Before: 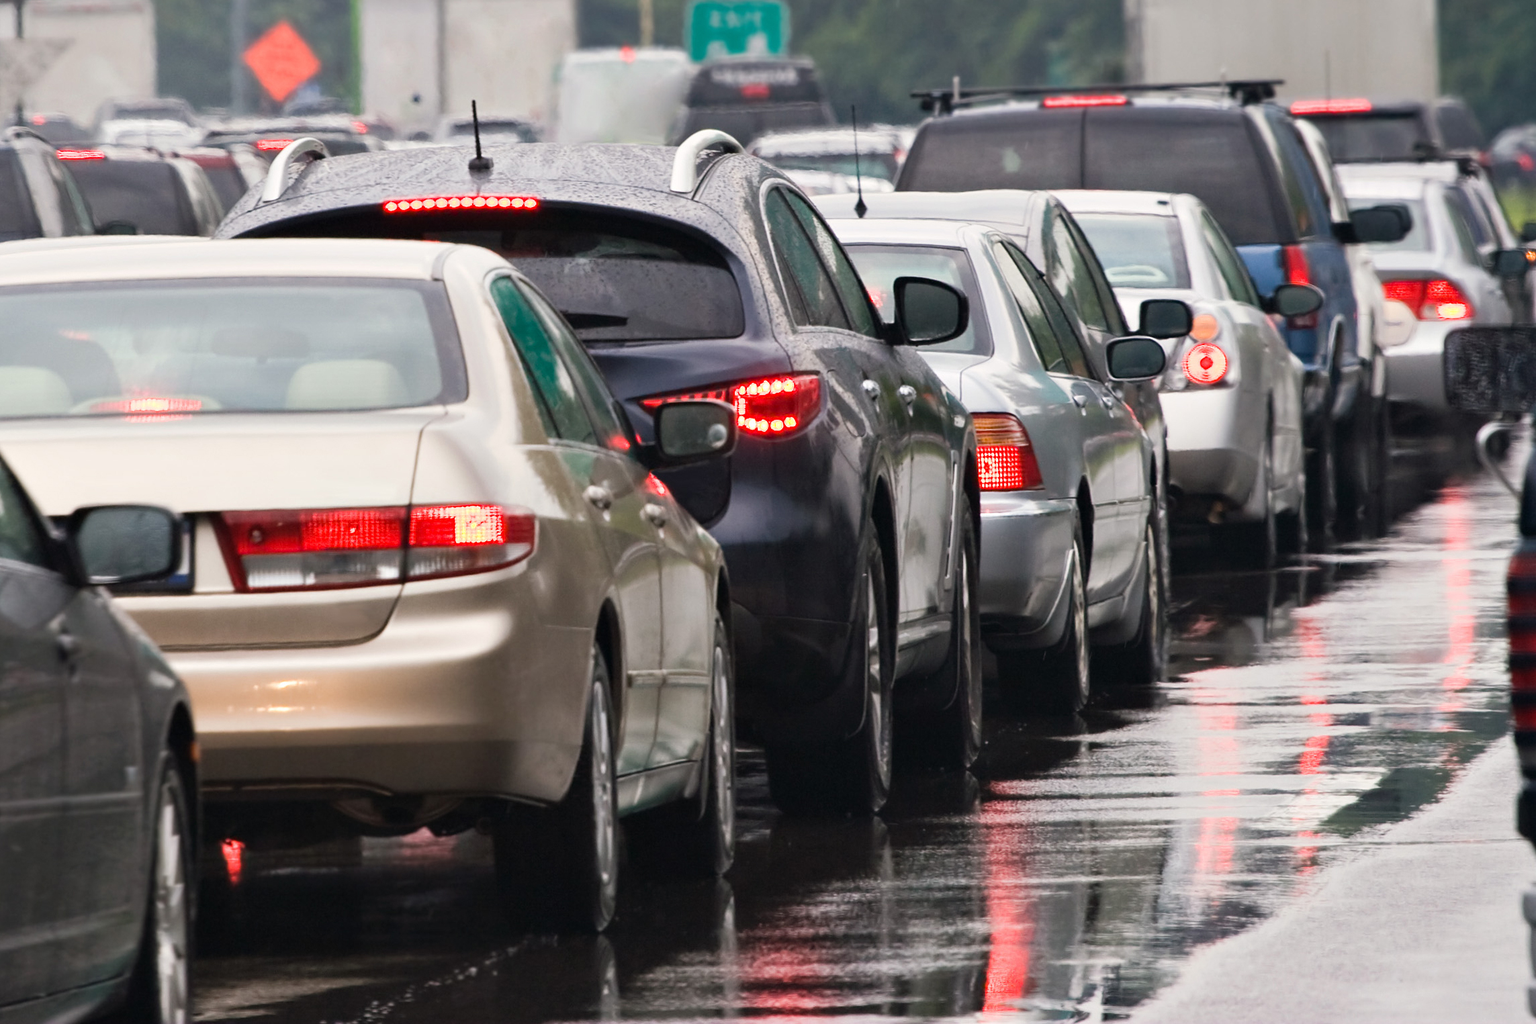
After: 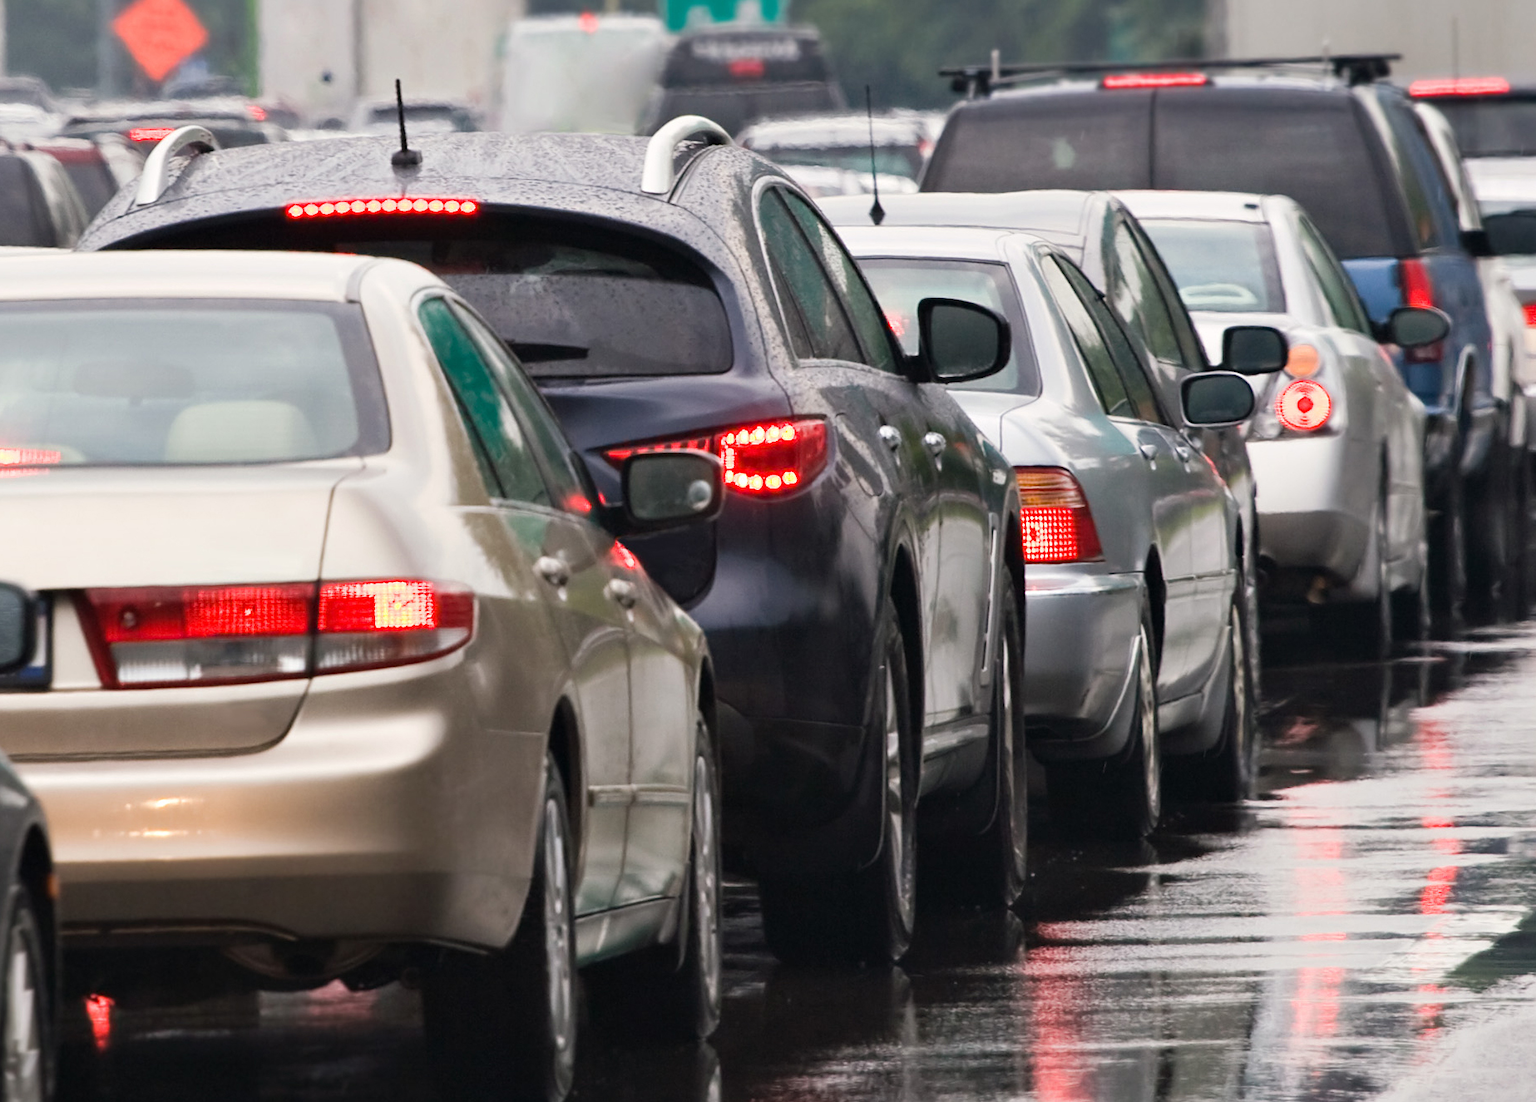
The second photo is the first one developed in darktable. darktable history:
crop: left 9.946%, top 3.602%, right 9.273%, bottom 9.4%
